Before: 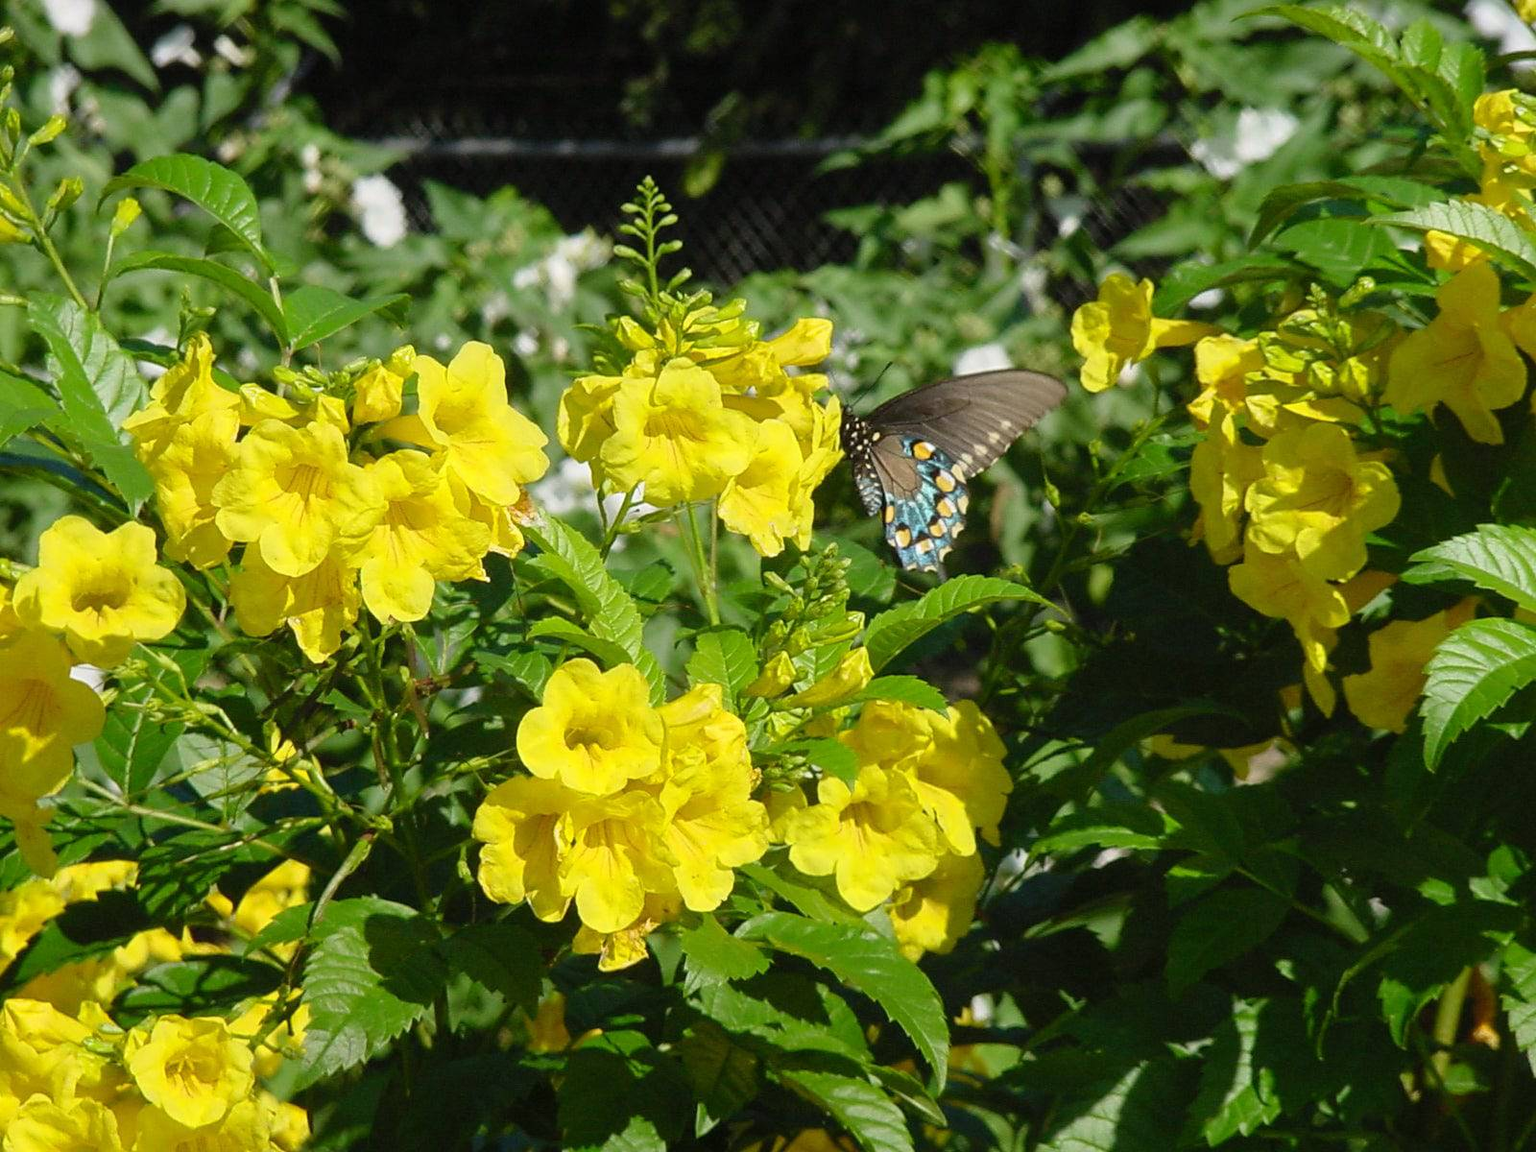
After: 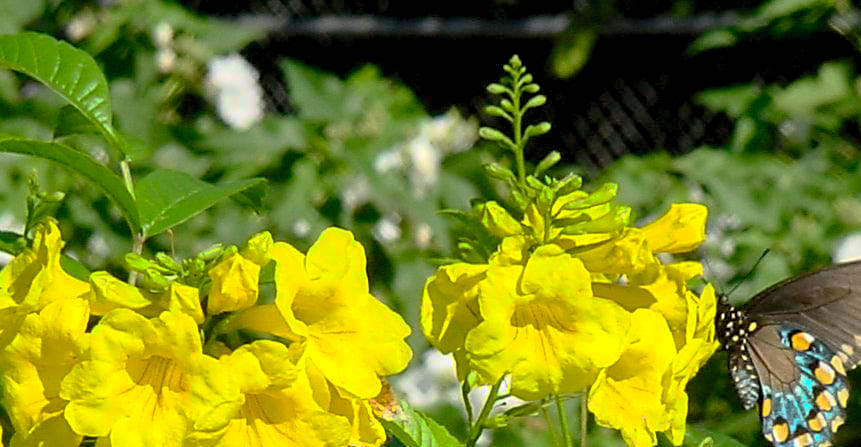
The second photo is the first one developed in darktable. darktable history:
crop: left 10.05%, top 10.7%, right 36.083%, bottom 52.025%
contrast brightness saturation: contrast 0.236, brightness 0.243, saturation 0.384
exposure: black level correction 0.008, exposure 0.091 EV, compensate exposure bias true, compensate highlight preservation false
sharpen: radius 1.833, amount 0.4, threshold 1.363
base curve: curves: ch0 [(0, 0) (0.826, 0.587) (1, 1)], preserve colors none
